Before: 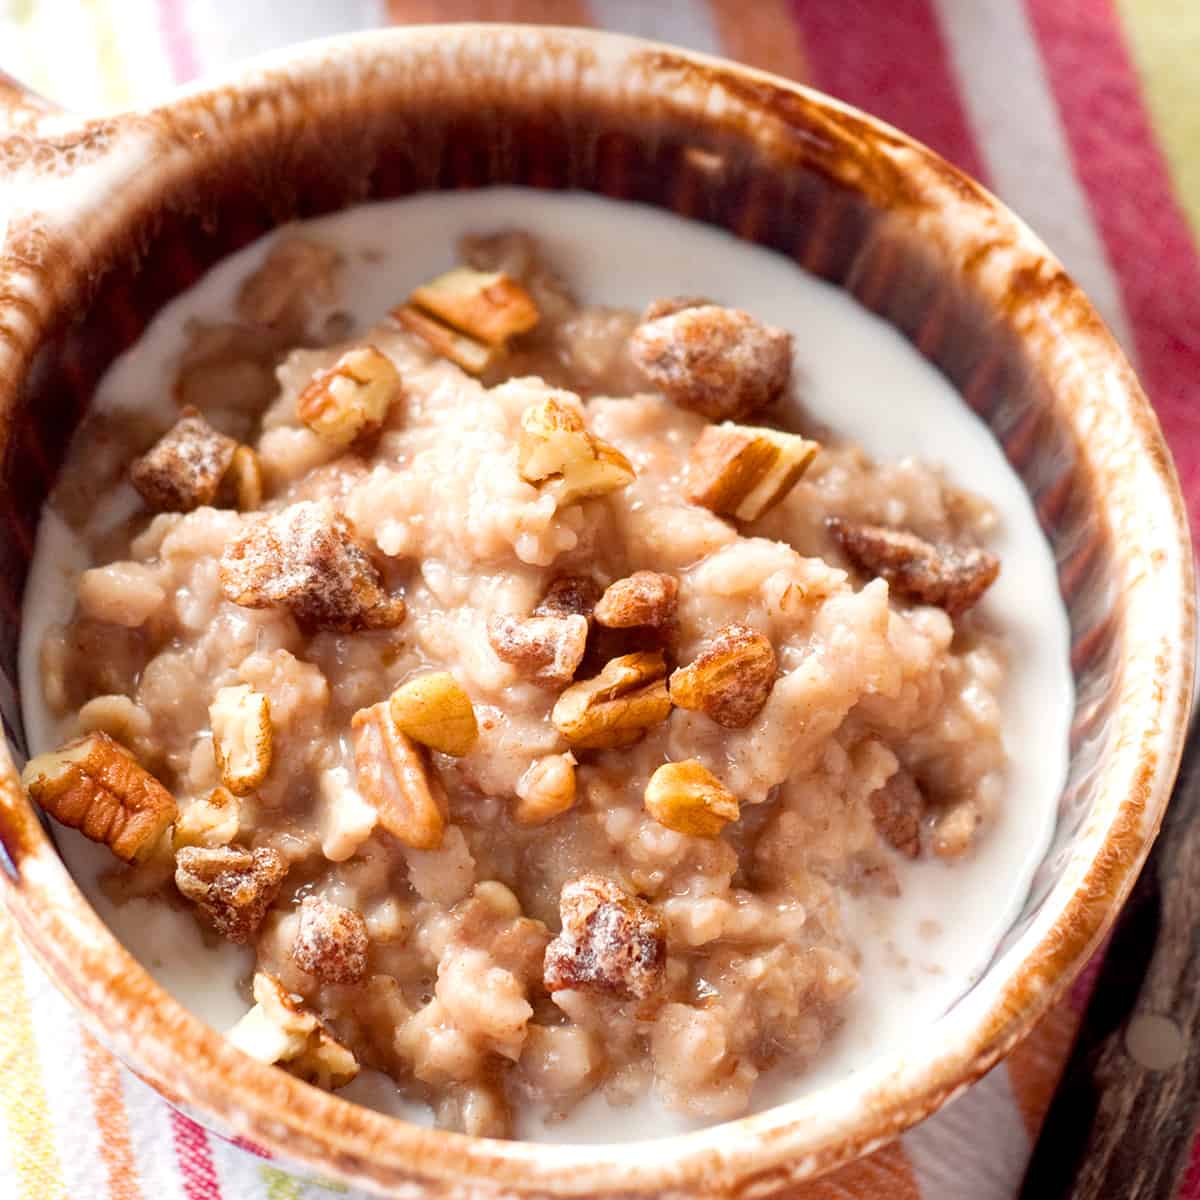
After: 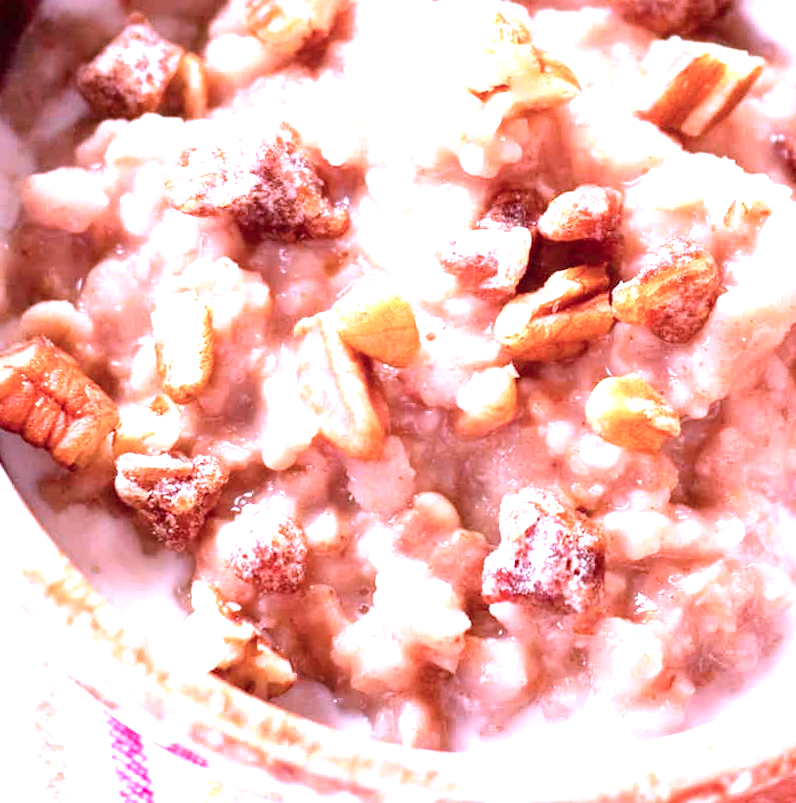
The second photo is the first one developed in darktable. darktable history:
color correction: highlights a* 15.21, highlights b* -25.64
exposure: black level correction 0, exposure 1.199 EV, compensate highlight preservation false
crop and rotate: angle -0.875°, left 4.053%, top 32.006%, right 28.591%
tone equalizer: edges refinement/feathering 500, mask exposure compensation -1.57 EV, preserve details no
